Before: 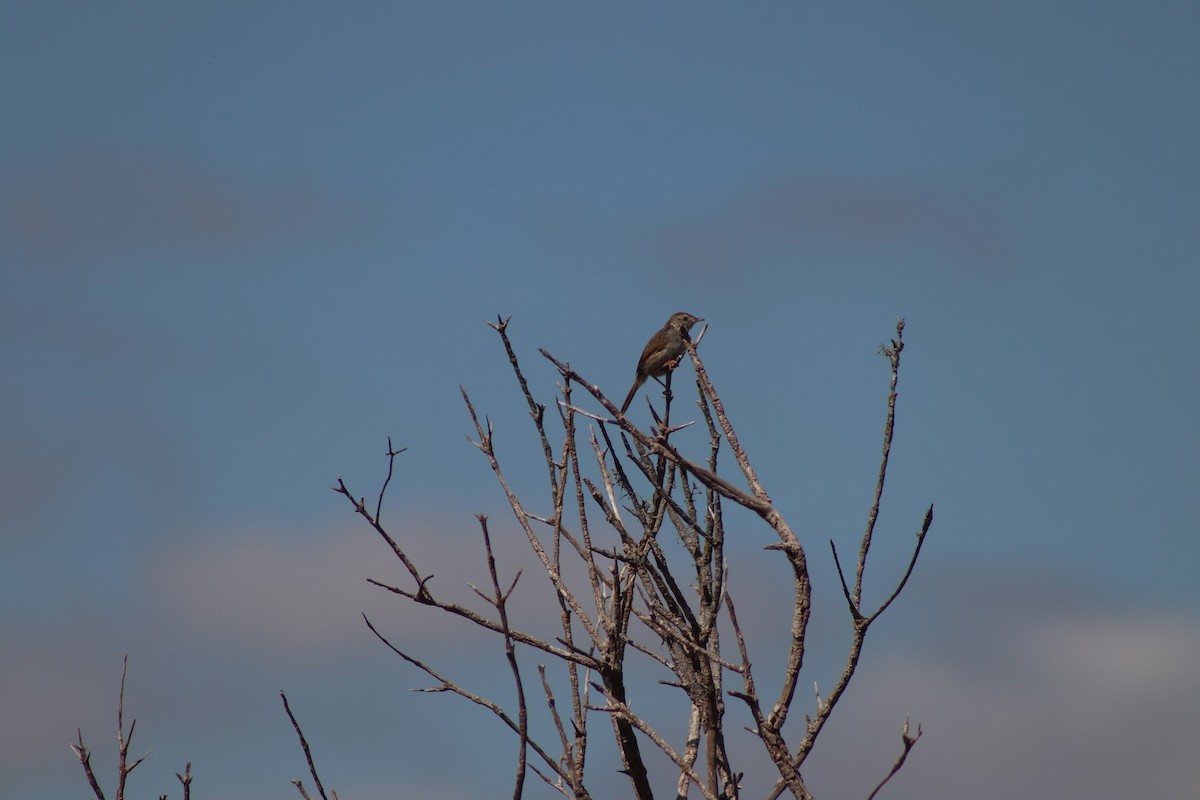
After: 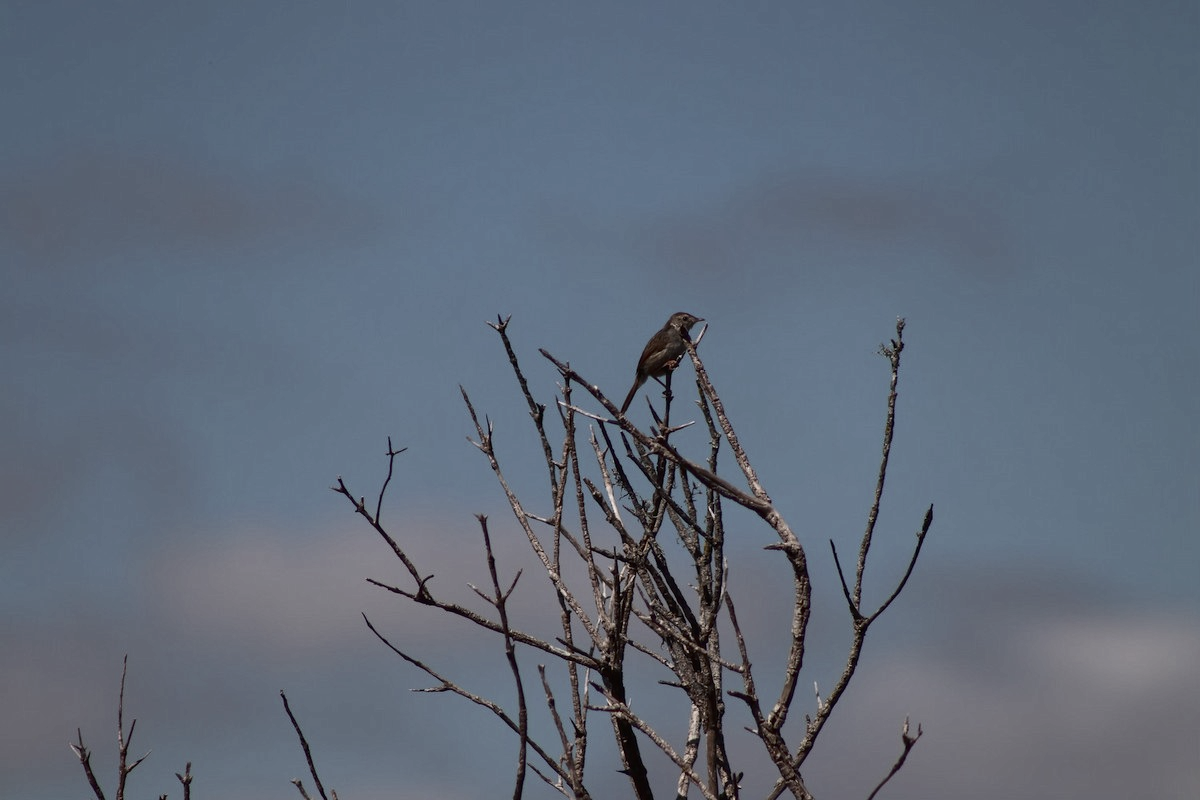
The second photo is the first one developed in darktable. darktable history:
contrast brightness saturation: contrast 0.25, saturation -0.31
white balance: red 1.009, blue 1.027
